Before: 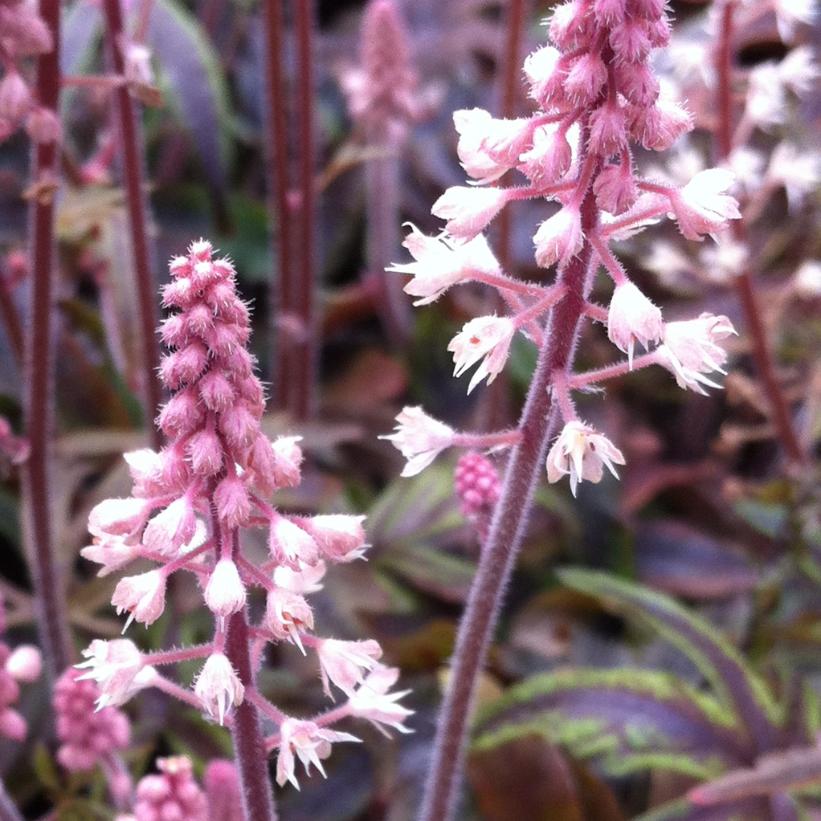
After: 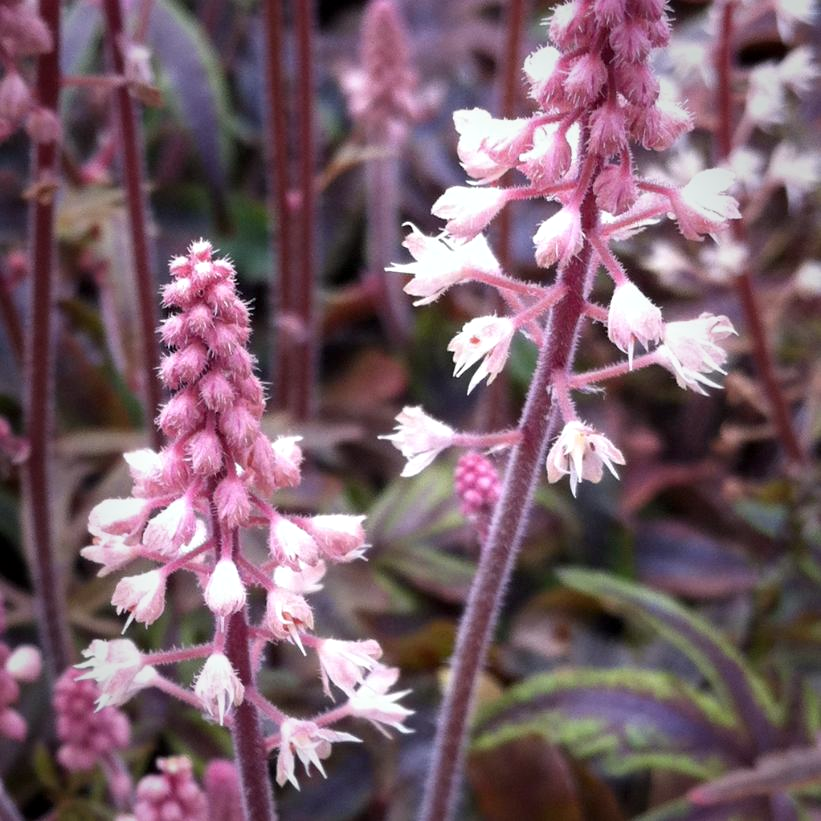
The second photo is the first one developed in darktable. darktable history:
vignetting: fall-off start 64.13%, brightness -0.388, saturation 0.008, width/height ratio 0.887
contrast equalizer: octaves 7, y [[0.6 ×6], [0.55 ×6], [0 ×6], [0 ×6], [0 ×6]], mix 0.199
